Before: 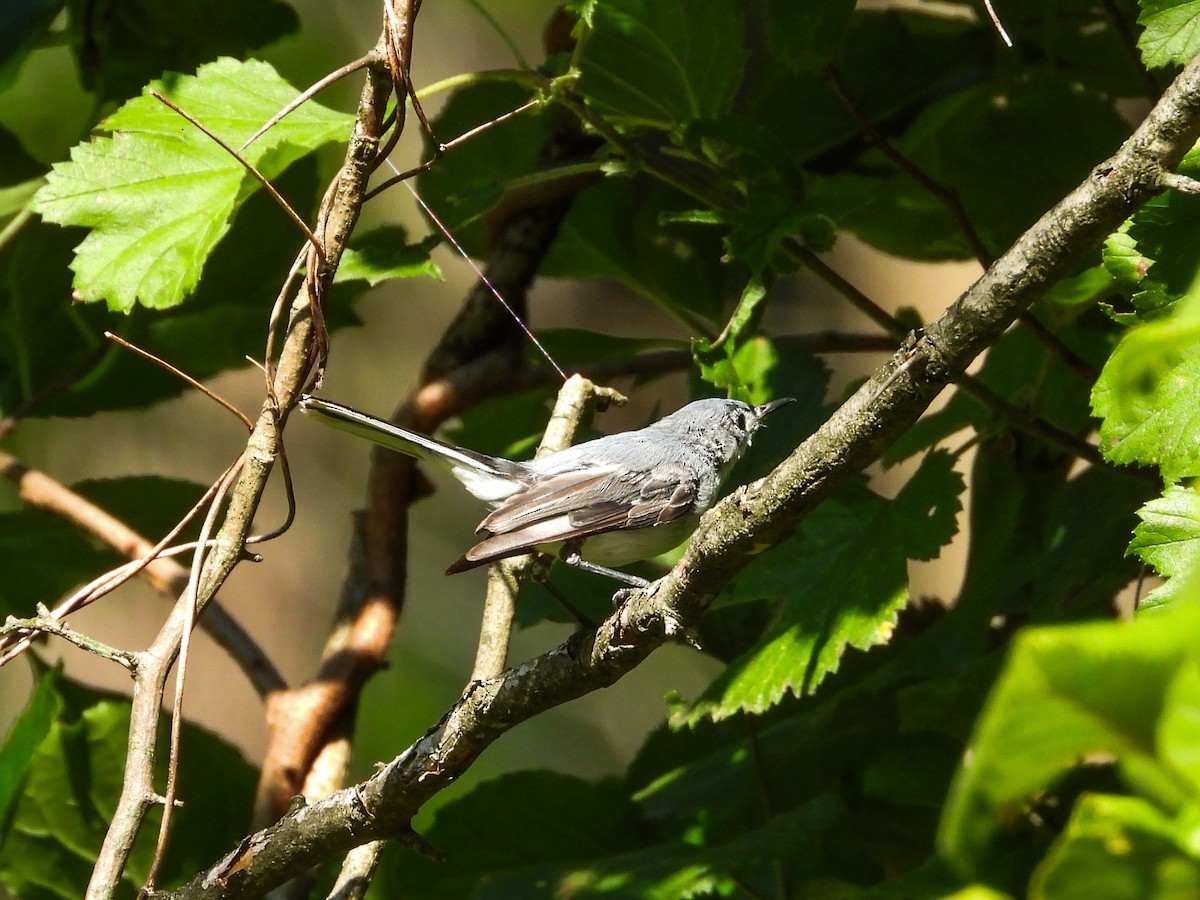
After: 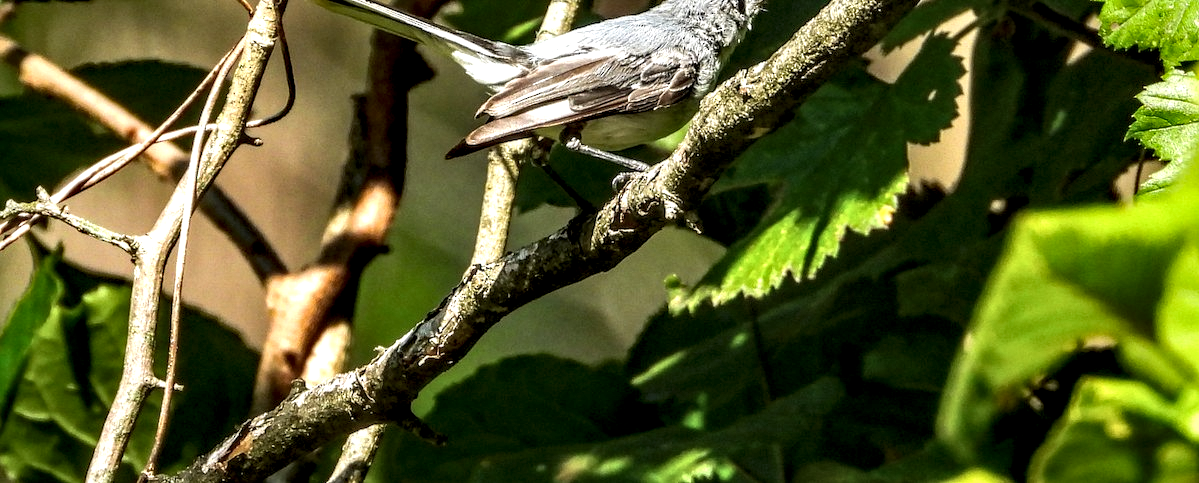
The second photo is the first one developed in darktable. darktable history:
levels: levels [0, 0.492, 0.984]
local contrast: highlights 20%, detail 197%
crop and rotate: top 46.237%
haze removal: compatibility mode true, adaptive false
